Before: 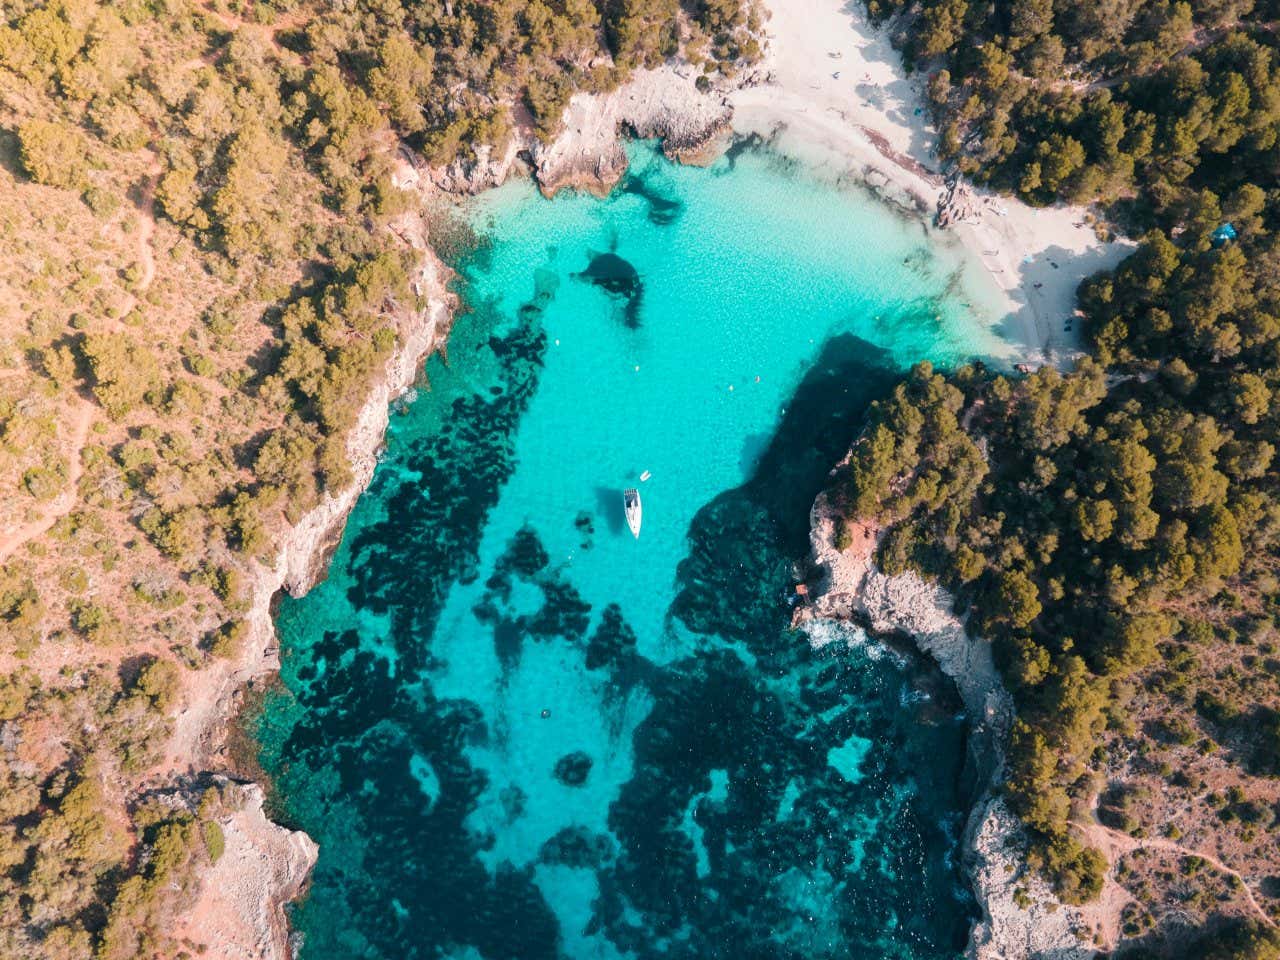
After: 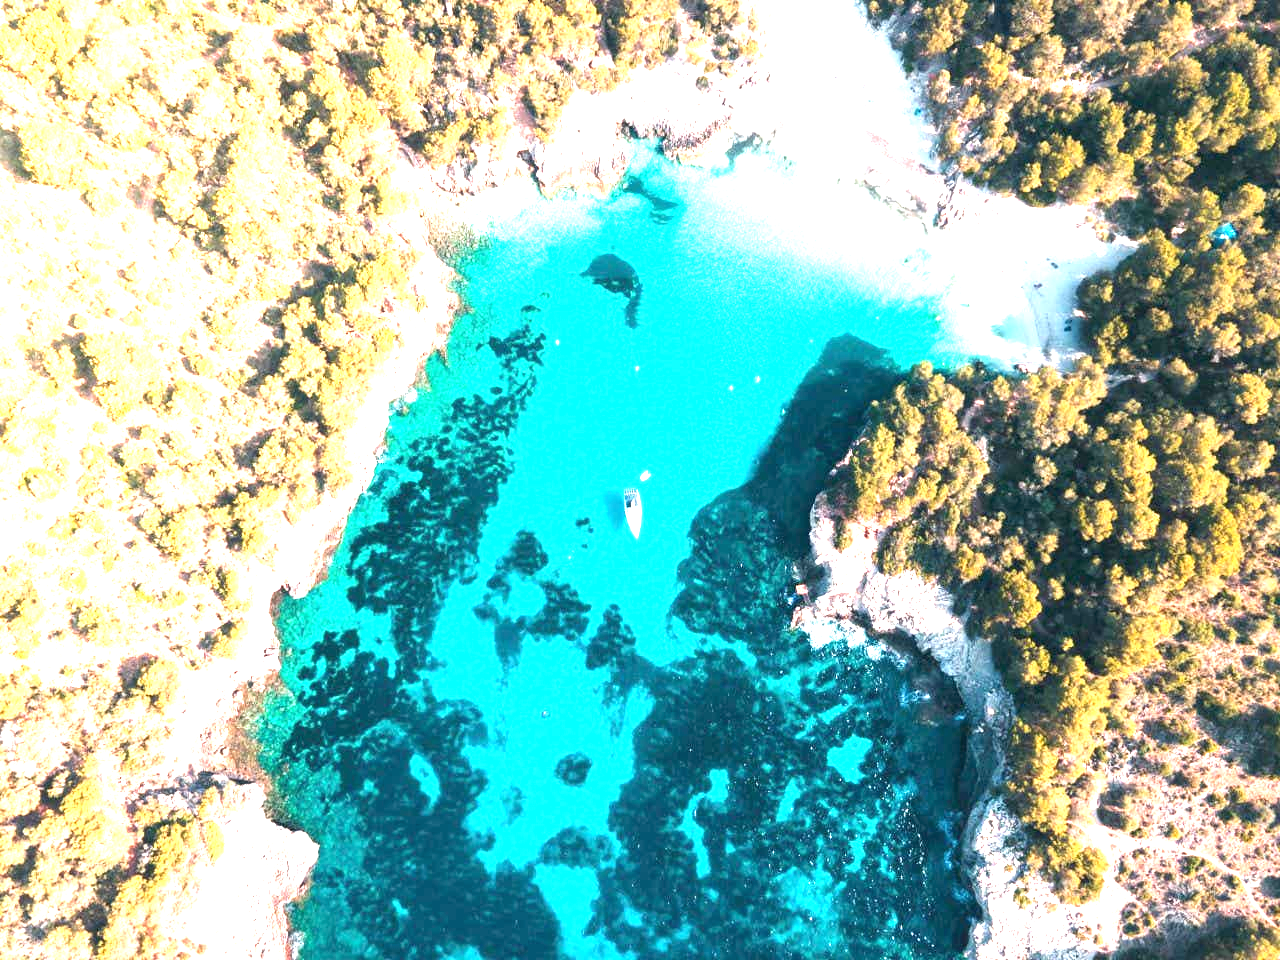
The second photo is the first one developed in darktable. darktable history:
exposure: black level correction 0, exposure 1.955 EV, compensate highlight preservation false
